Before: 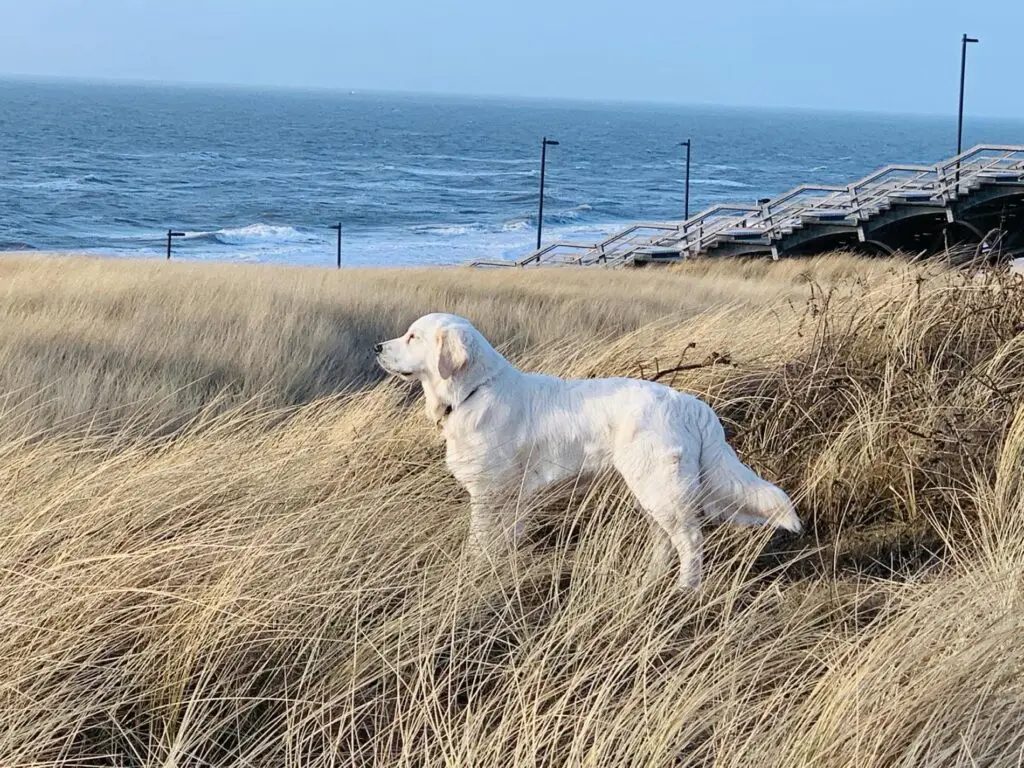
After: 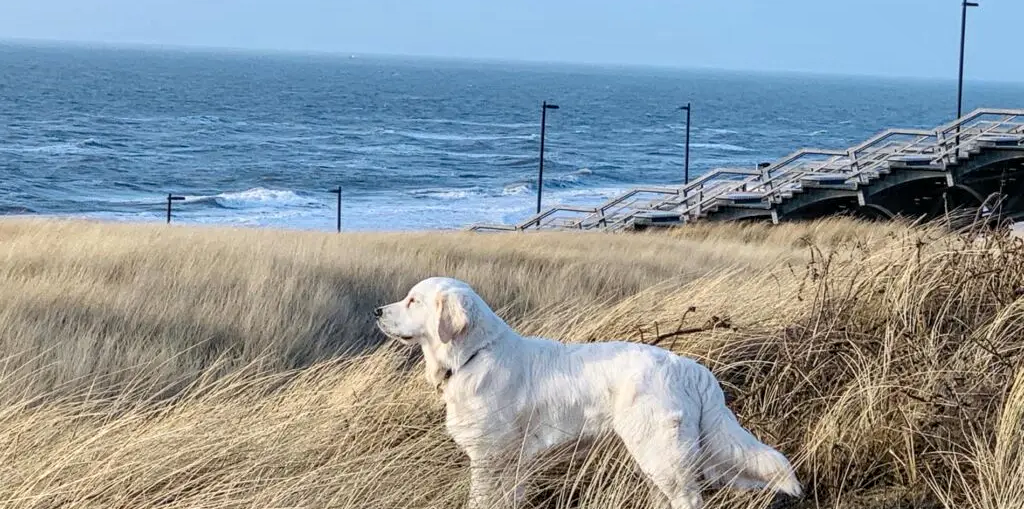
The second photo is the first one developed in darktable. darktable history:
crop and rotate: top 4.733%, bottom 28.932%
local contrast: on, module defaults
